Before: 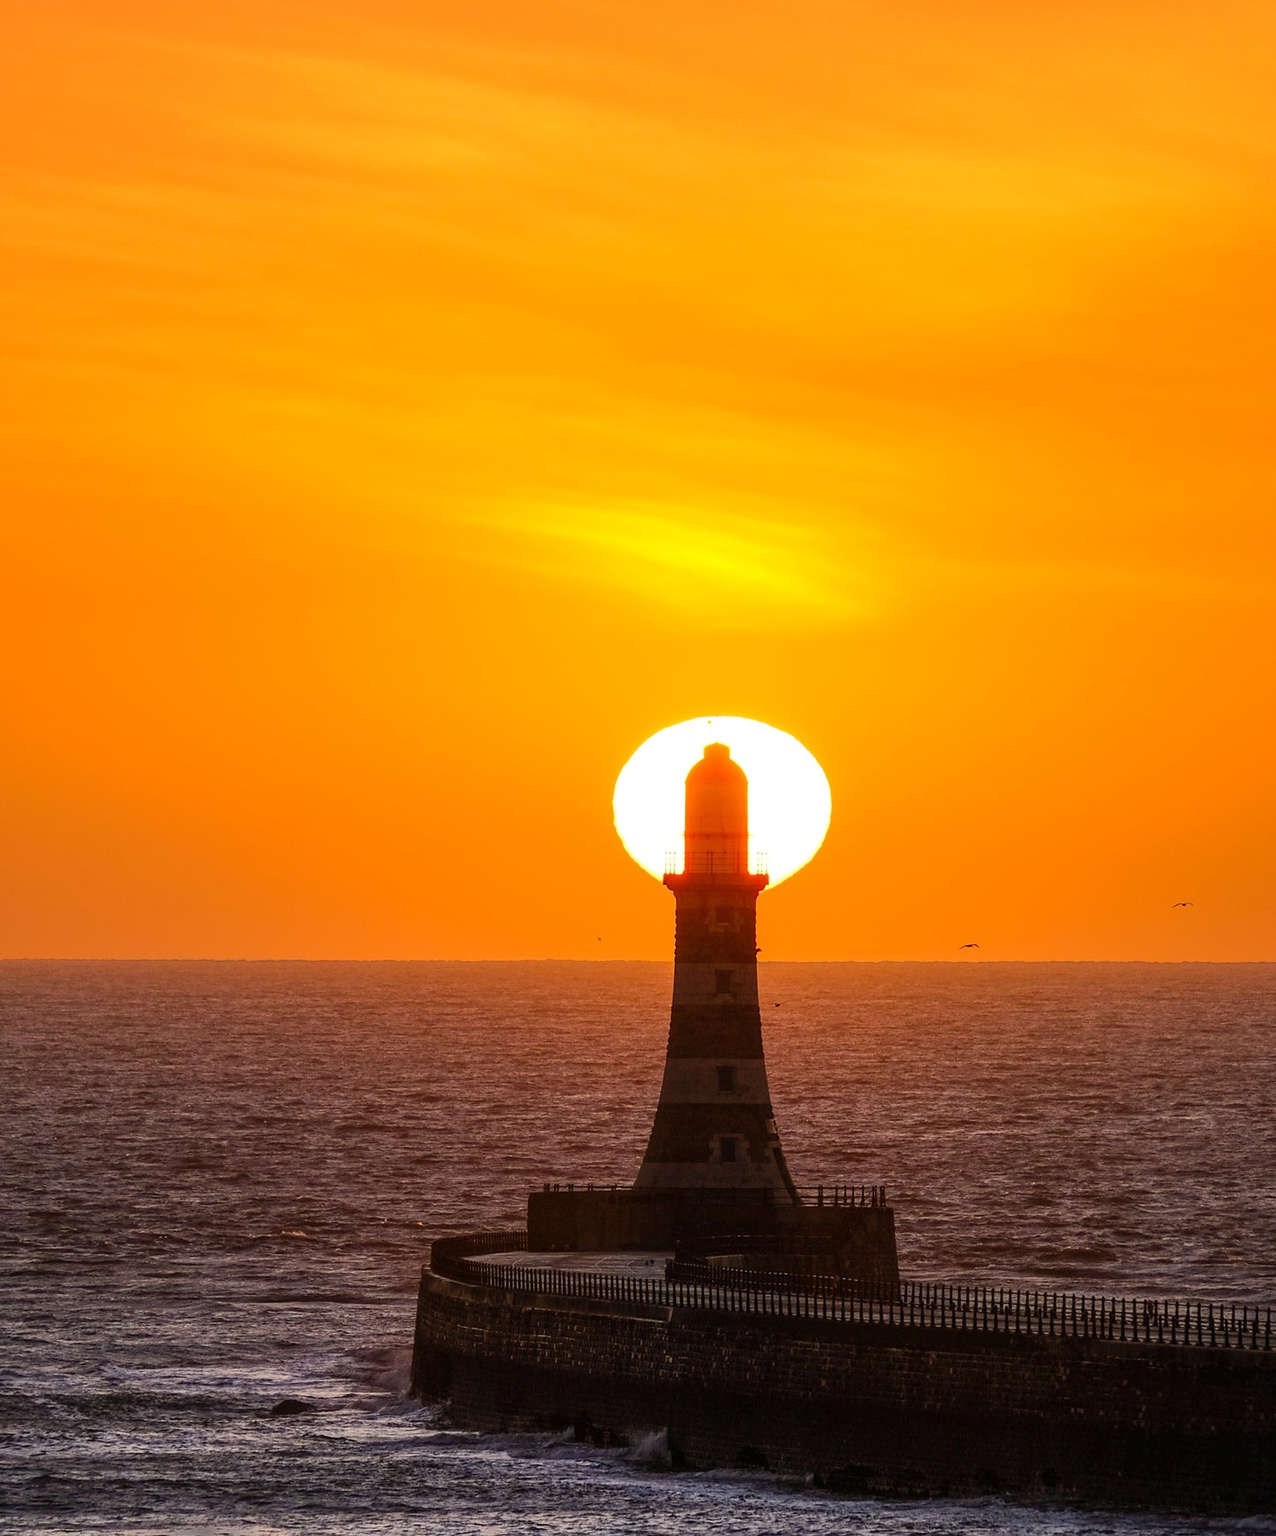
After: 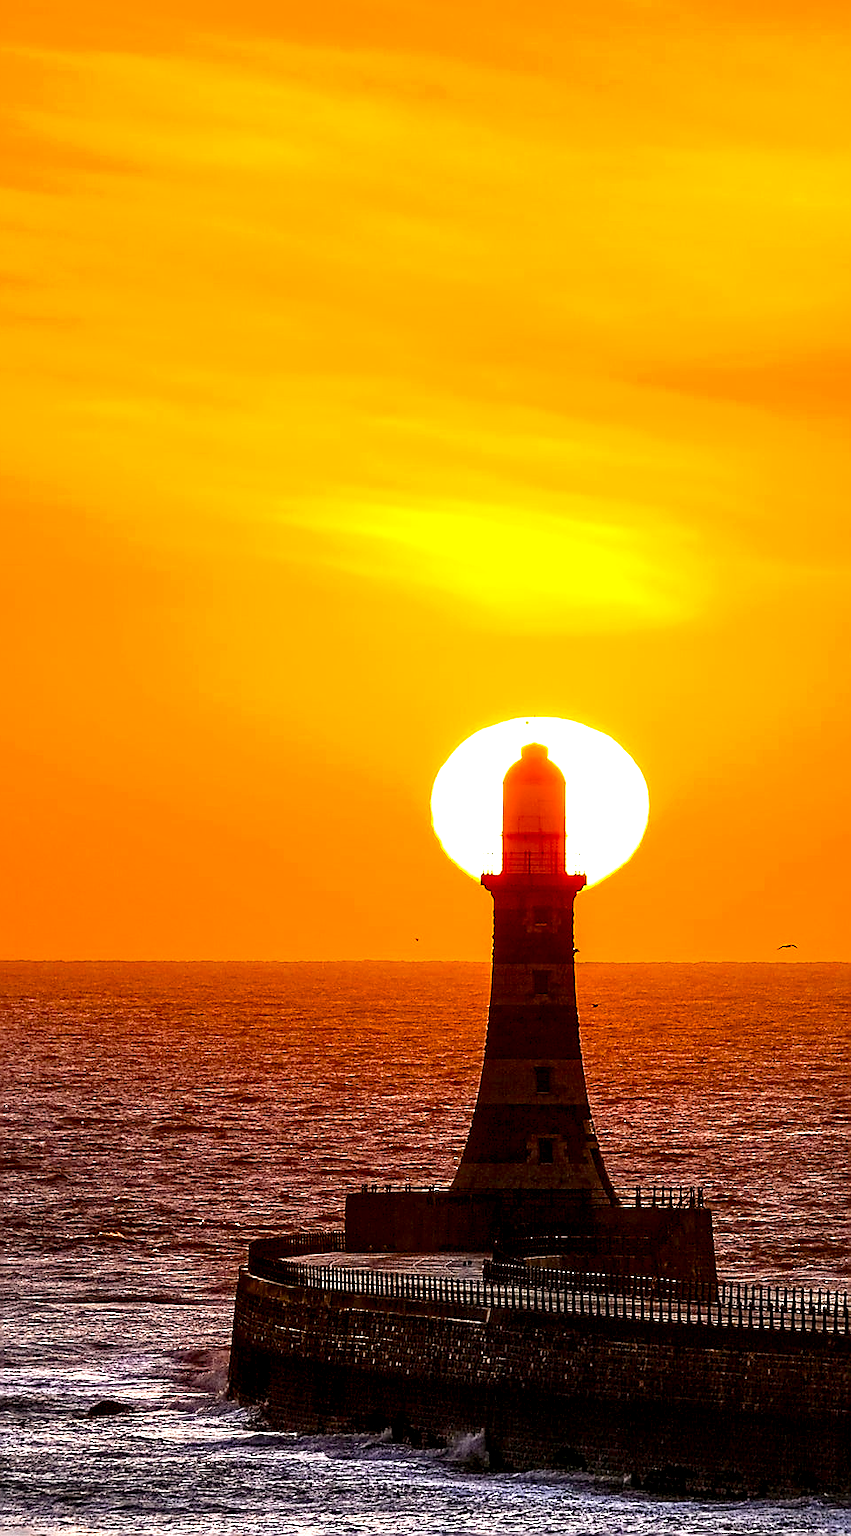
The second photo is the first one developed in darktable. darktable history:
exposure: exposure 0.745 EV, compensate highlight preservation false
color balance rgb: perceptual saturation grading › global saturation 29.372%, perceptual brilliance grading › mid-tones 10.9%, perceptual brilliance grading › shadows 15.435%, global vibrance 10.426%, saturation formula JzAzBz (2021)
crop and rotate: left 14.36%, right 18.937%
contrast brightness saturation: contrast 0.079, saturation 0.017
local contrast: highlights 139%, shadows 146%, detail 139%, midtone range 0.259
shadows and highlights: shadows -12.63, white point adjustment 4.03, highlights 27.4
sharpen: radius 1.354, amount 1.236, threshold 0.73
